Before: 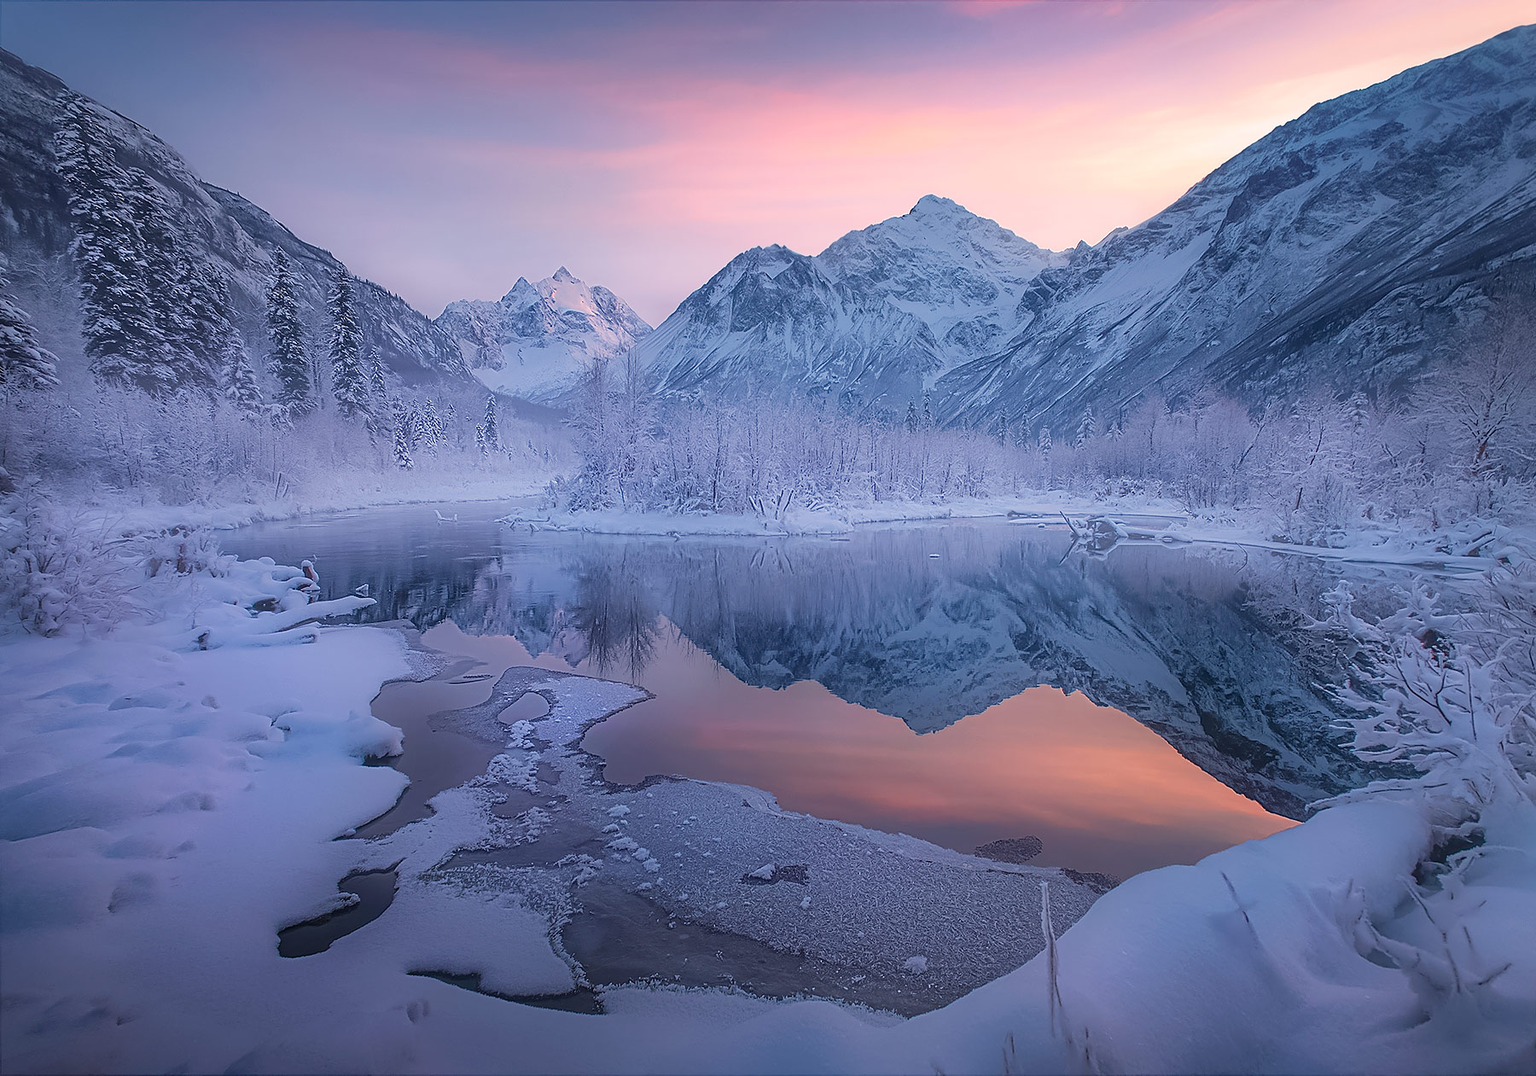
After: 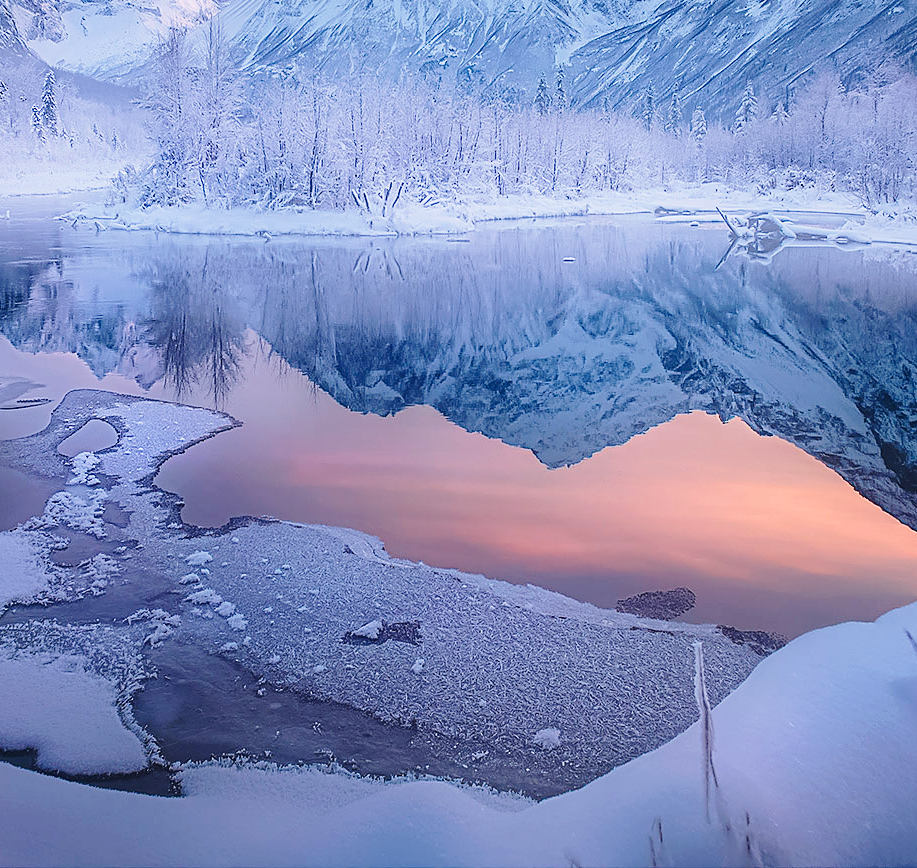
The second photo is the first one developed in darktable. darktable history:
base curve: curves: ch0 [(0, 0) (0.028, 0.03) (0.121, 0.232) (0.46, 0.748) (0.859, 0.968) (1, 1)], preserve colors none
crop and rotate: left 29.237%, top 31.152%, right 19.807%
